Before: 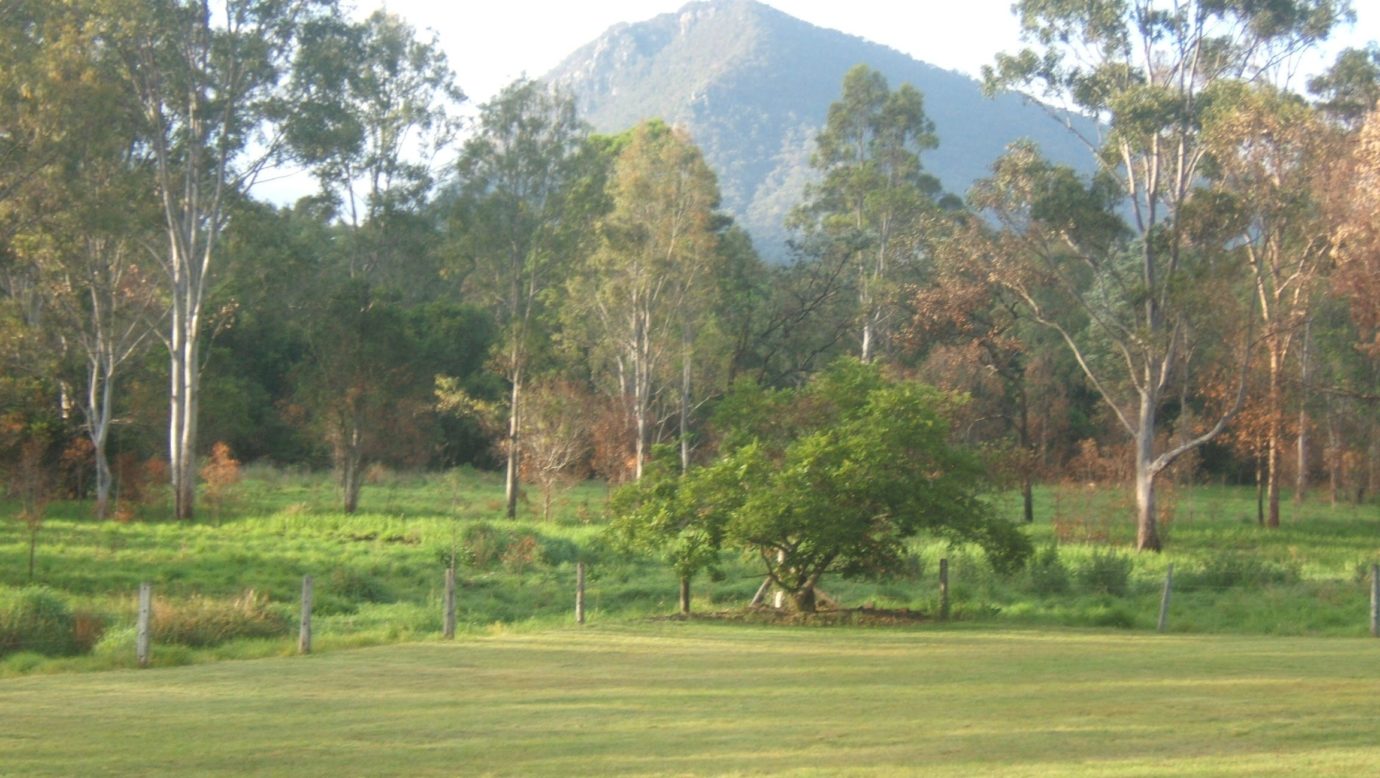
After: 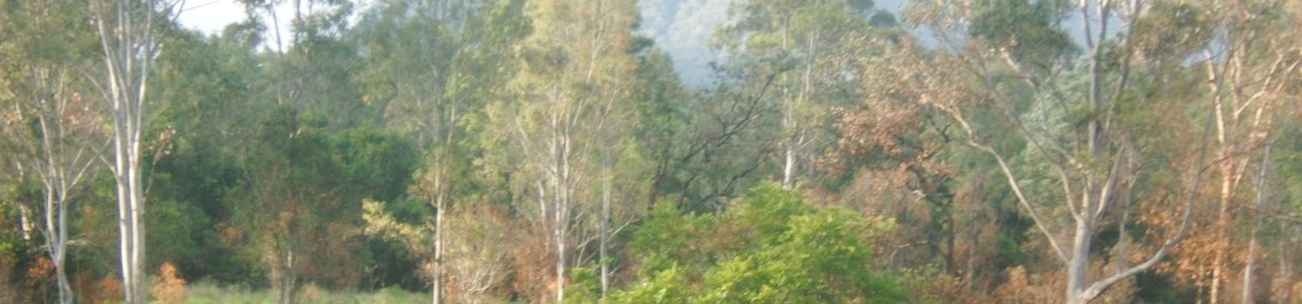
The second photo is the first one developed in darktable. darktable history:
crop and rotate: top 23.84%, bottom 34.294%
shadows and highlights: shadows 37.27, highlights -28.18, soften with gaussian
tone curve: curves: ch0 [(0, 0) (0.003, 0.003) (0.011, 0.014) (0.025, 0.031) (0.044, 0.055) (0.069, 0.086) (0.1, 0.124) (0.136, 0.168) (0.177, 0.22) (0.224, 0.278) (0.277, 0.344) (0.335, 0.426) (0.399, 0.515) (0.468, 0.597) (0.543, 0.672) (0.623, 0.746) (0.709, 0.815) (0.801, 0.881) (0.898, 0.939) (1, 1)], preserve colors none
rotate and perspective: rotation 0.062°, lens shift (vertical) 0.115, lens shift (horizontal) -0.133, crop left 0.047, crop right 0.94, crop top 0.061, crop bottom 0.94
